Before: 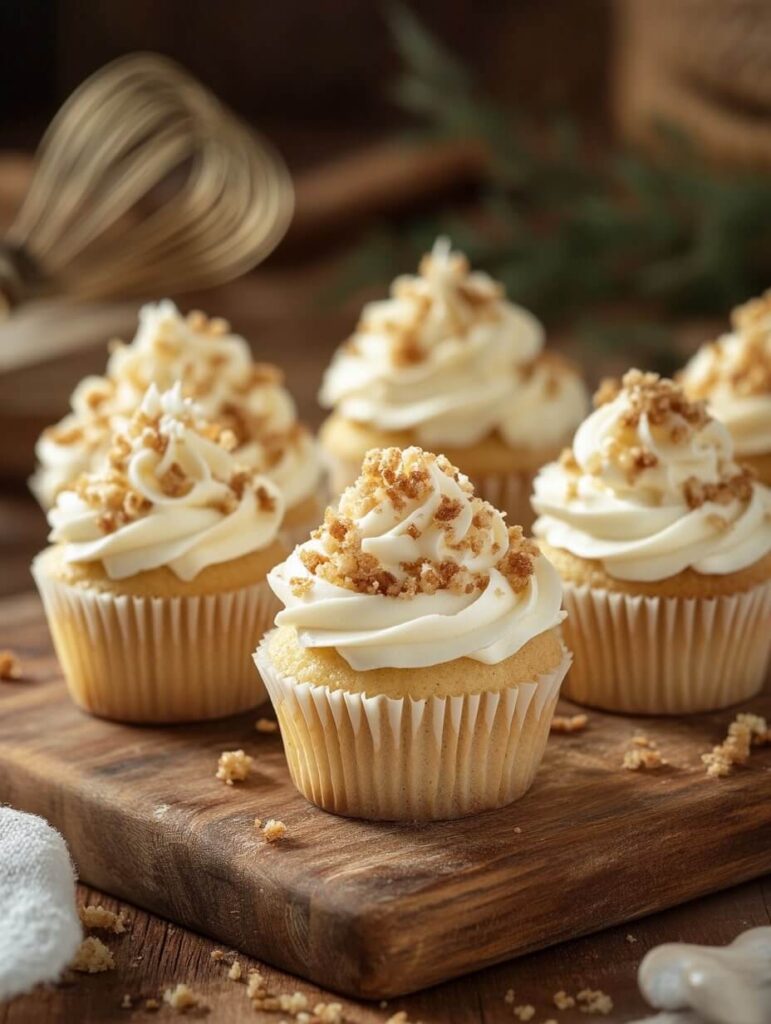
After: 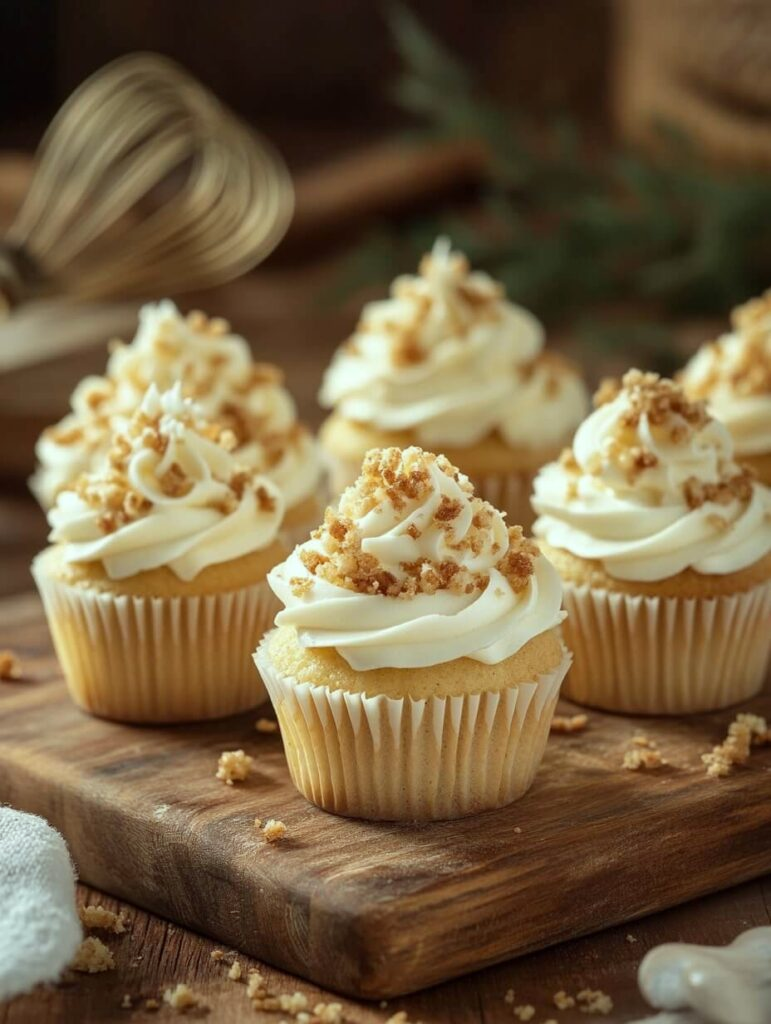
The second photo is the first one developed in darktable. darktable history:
color correction: highlights a* -6.67, highlights b* 0.413
